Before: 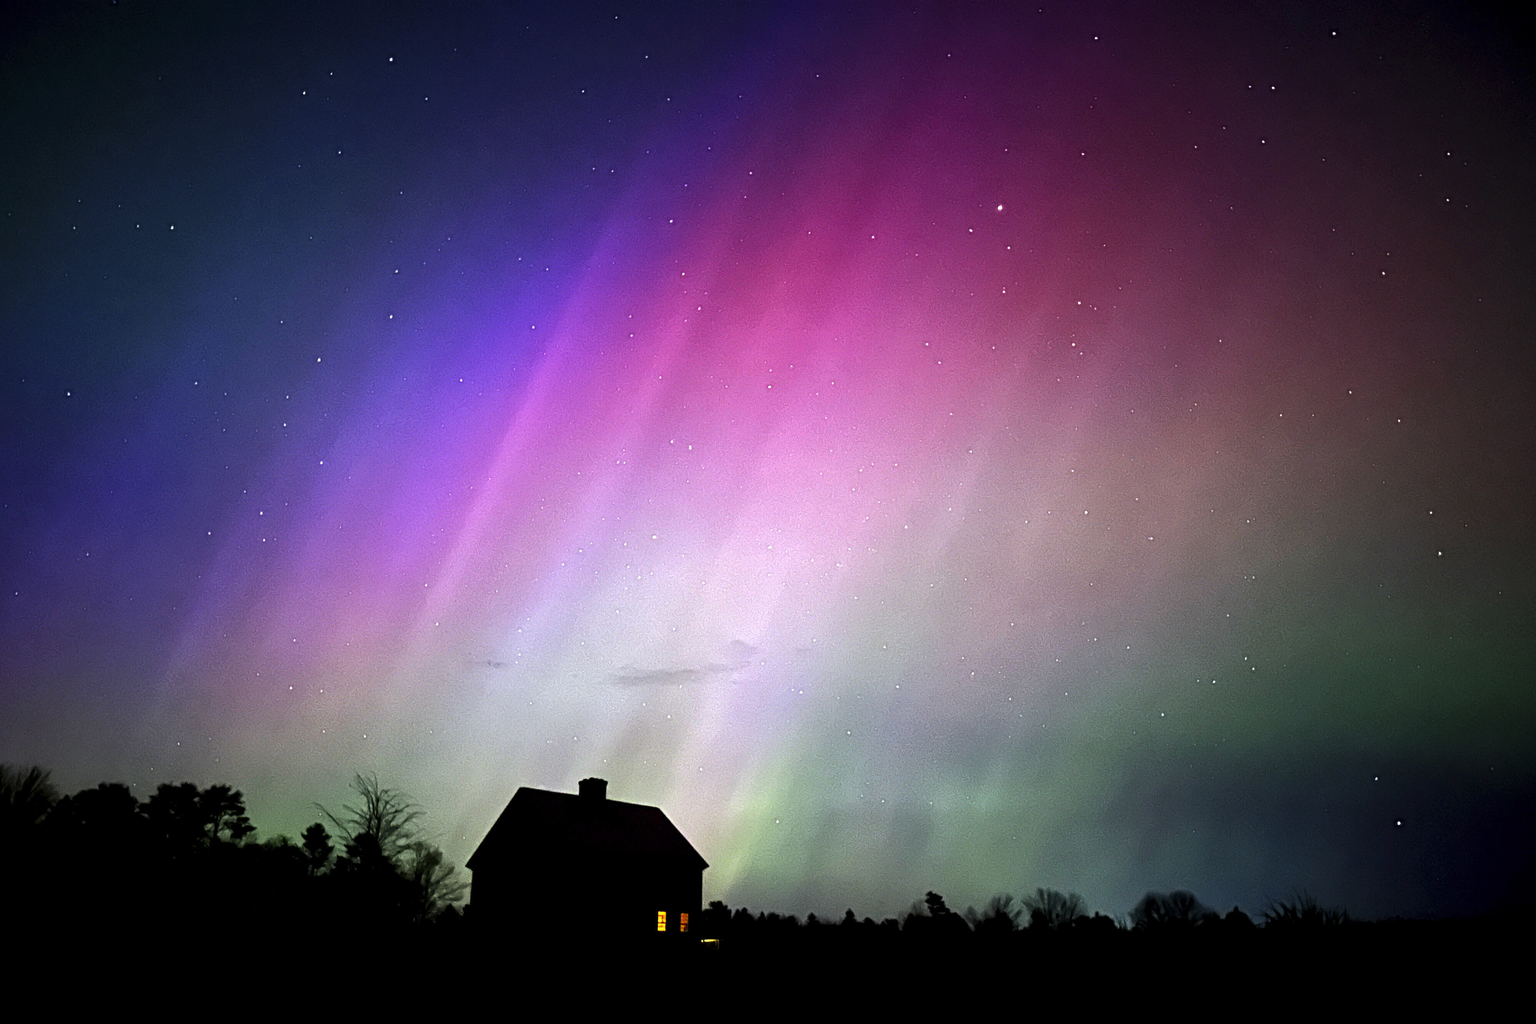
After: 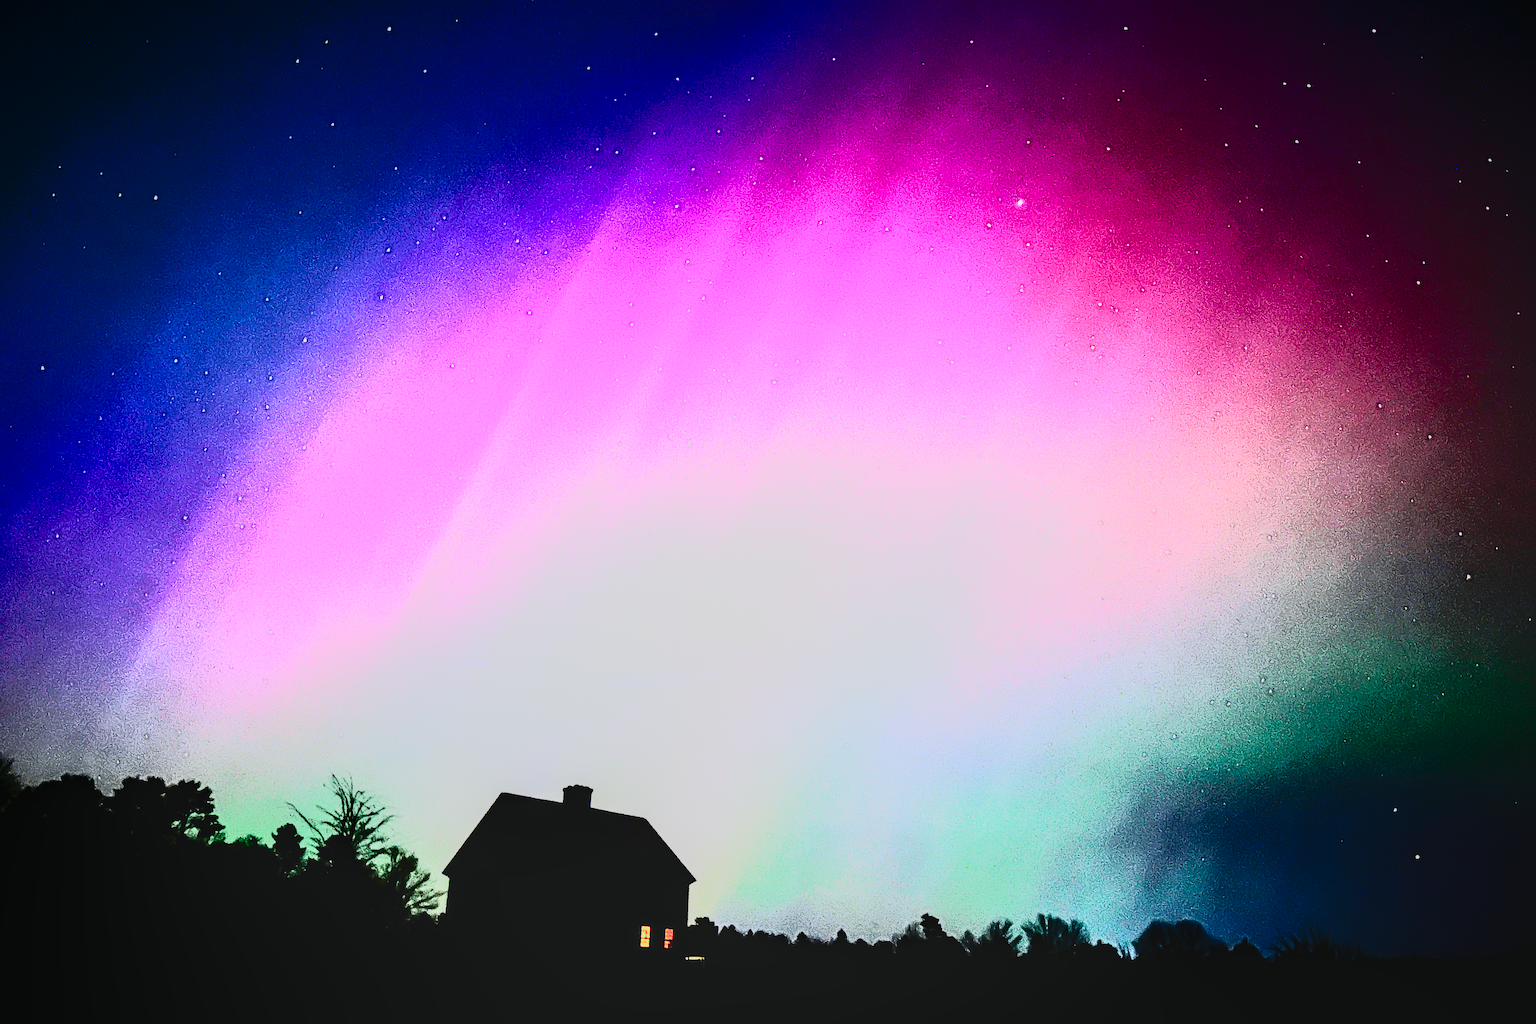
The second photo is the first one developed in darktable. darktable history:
crop and rotate: angle -1.69°
sharpen: amount 0.478
base curve: curves: ch0 [(0, 0) (0.026, 0.03) (0.109, 0.232) (0.351, 0.748) (0.669, 0.968) (1, 1)], preserve colors none
tone equalizer: on, module defaults
contrast brightness saturation: contrast 0.62, brightness 0.34, saturation 0.14
local contrast: on, module defaults
tone curve: curves: ch0 [(0, 0.009) (0.105, 0.054) (0.195, 0.132) (0.289, 0.278) (0.384, 0.391) (0.513, 0.53) (0.66, 0.667) (0.895, 0.863) (1, 0.919)]; ch1 [(0, 0) (0.161, 0.092) (0.35, 0.33) (0.403, 0.395) (0.456, 0.469) (0.502, 0.499) (0.519, 0.514) (0.576, 0.584) (0.642, 0.658) (0.701, 0.742) (1, 0.942)]; ch2 [(0, 0) (0.371, 0.362) (0.437, 0.437) (0.501, 0.5) (0.53, 0.528) (0.569, 0.564) (0.619, 0.58) (0.883, 0.752) (1, 0.929)], color space Lab, independent channels, preserve colors none
color calibration: illuminant as shot in camera, x 0.358, y 0.373, temperature 4628.91 K
